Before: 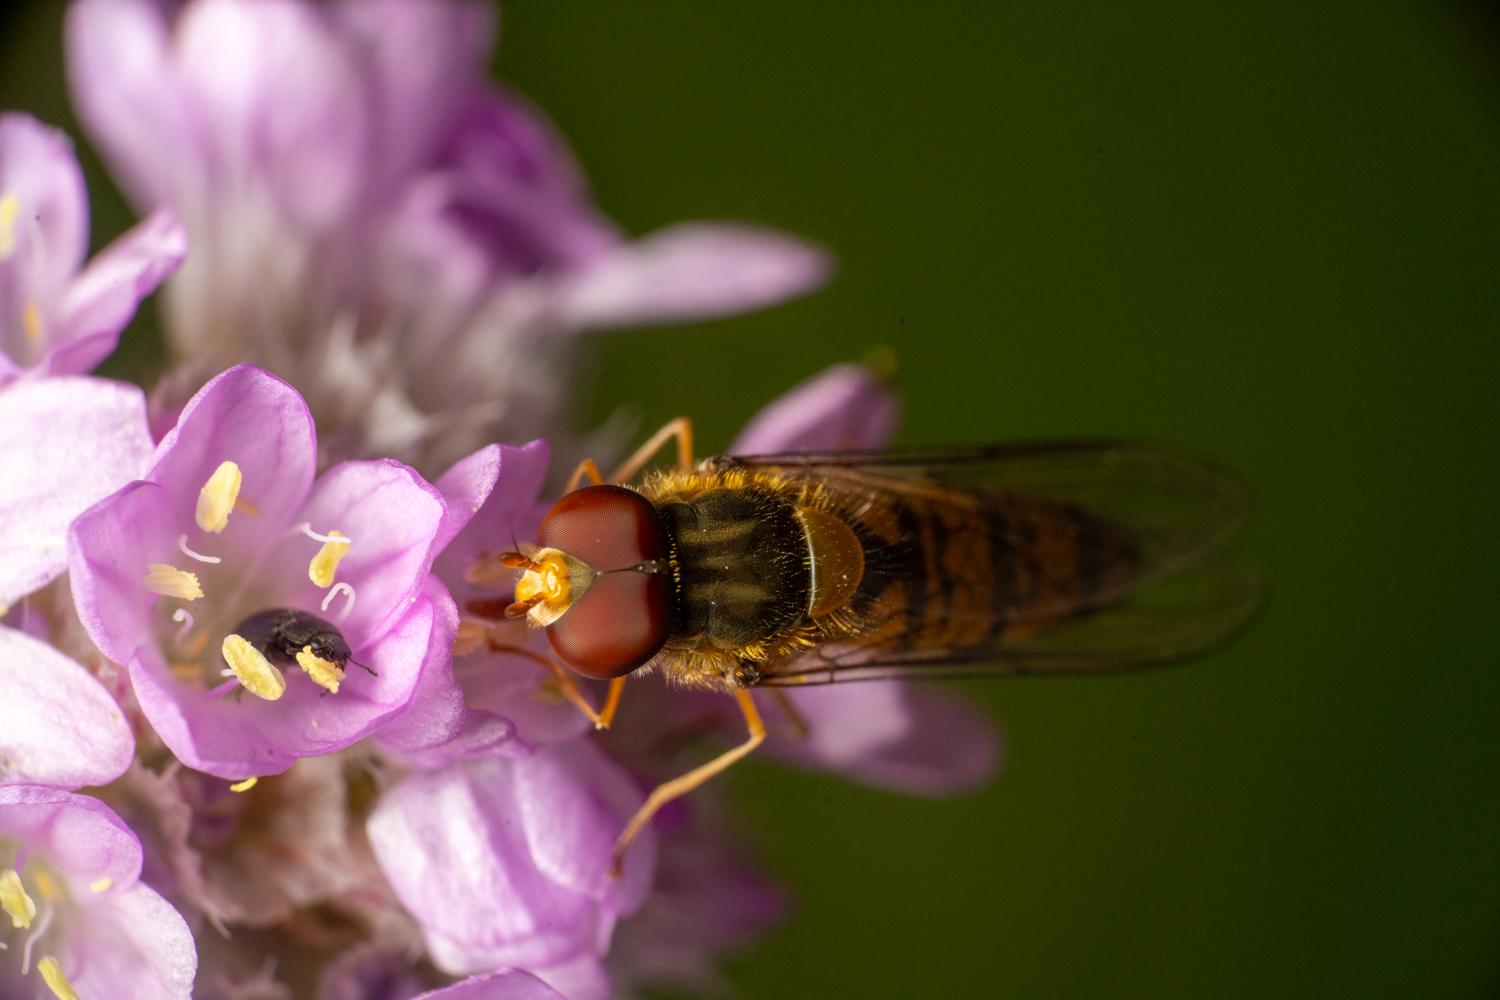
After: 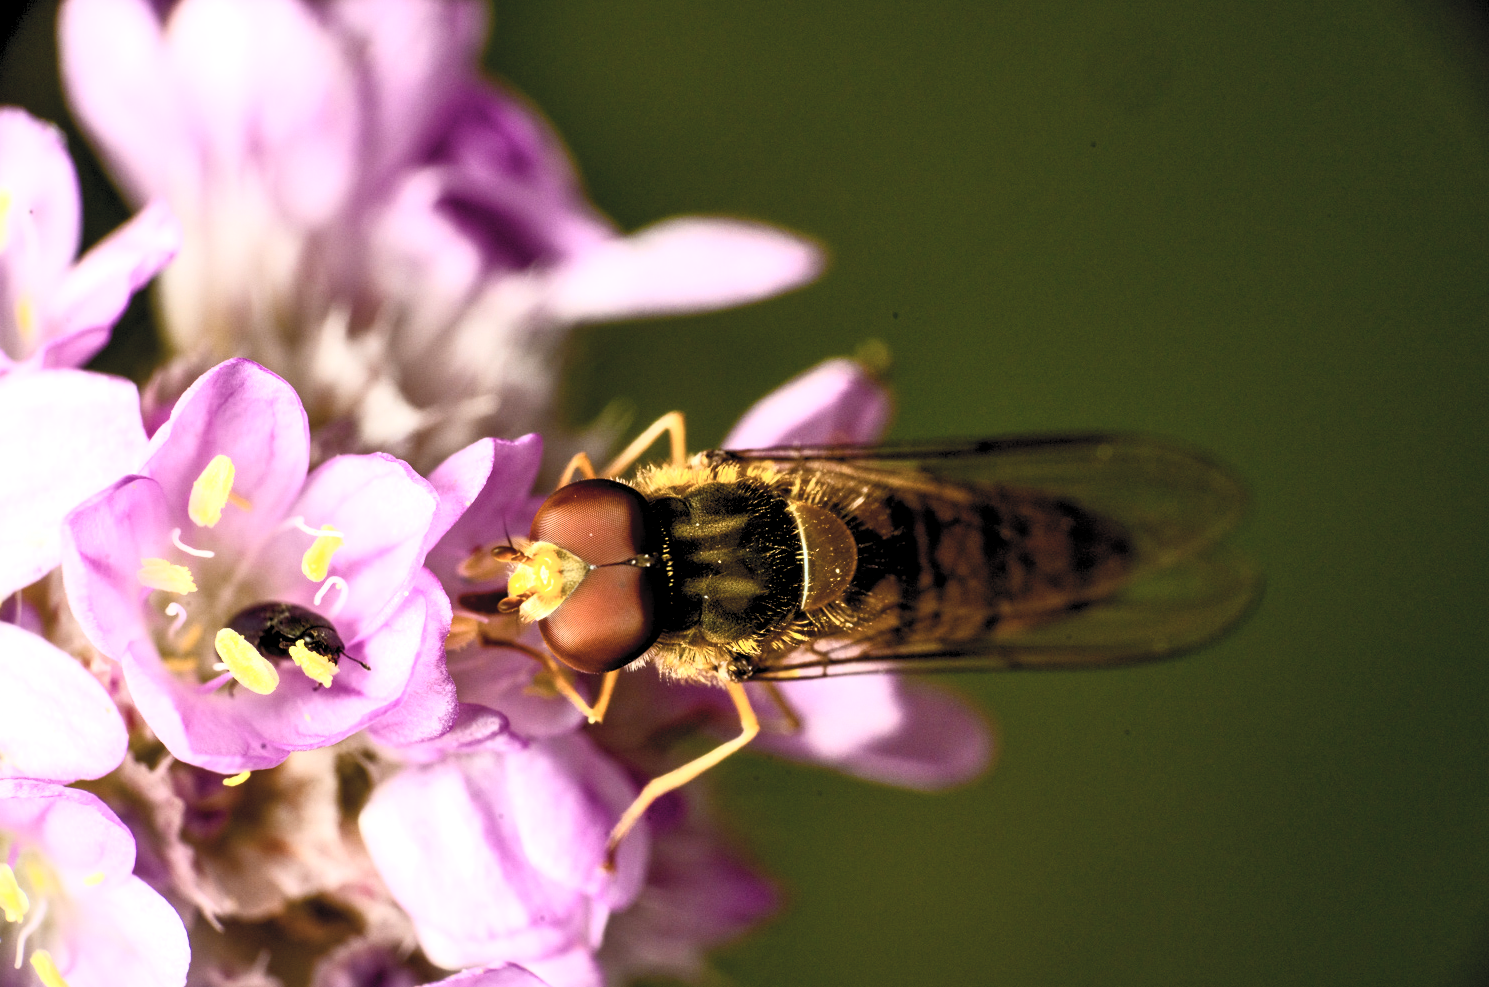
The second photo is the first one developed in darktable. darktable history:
color balance rgb: shadows lift › luminance -10.348%, power › chroma 0.705%, power › hue 60°, perceptual saturation grading › global saturation 20%, perceptual saturation grading › highlights -13.923%, perceptual saturation grading › shadows 49.474%
contrast brightness saturation: contrast 0.429, brightness 0.56, saturation -0.2
contrast equalizer: y [[0.6 ×6], [0.55 ×6], [0 ×6], [0 ×6], [0 ×6]]
crop: left 0.506%, top 0.653%, right 0.196%, bottom 0.609%
